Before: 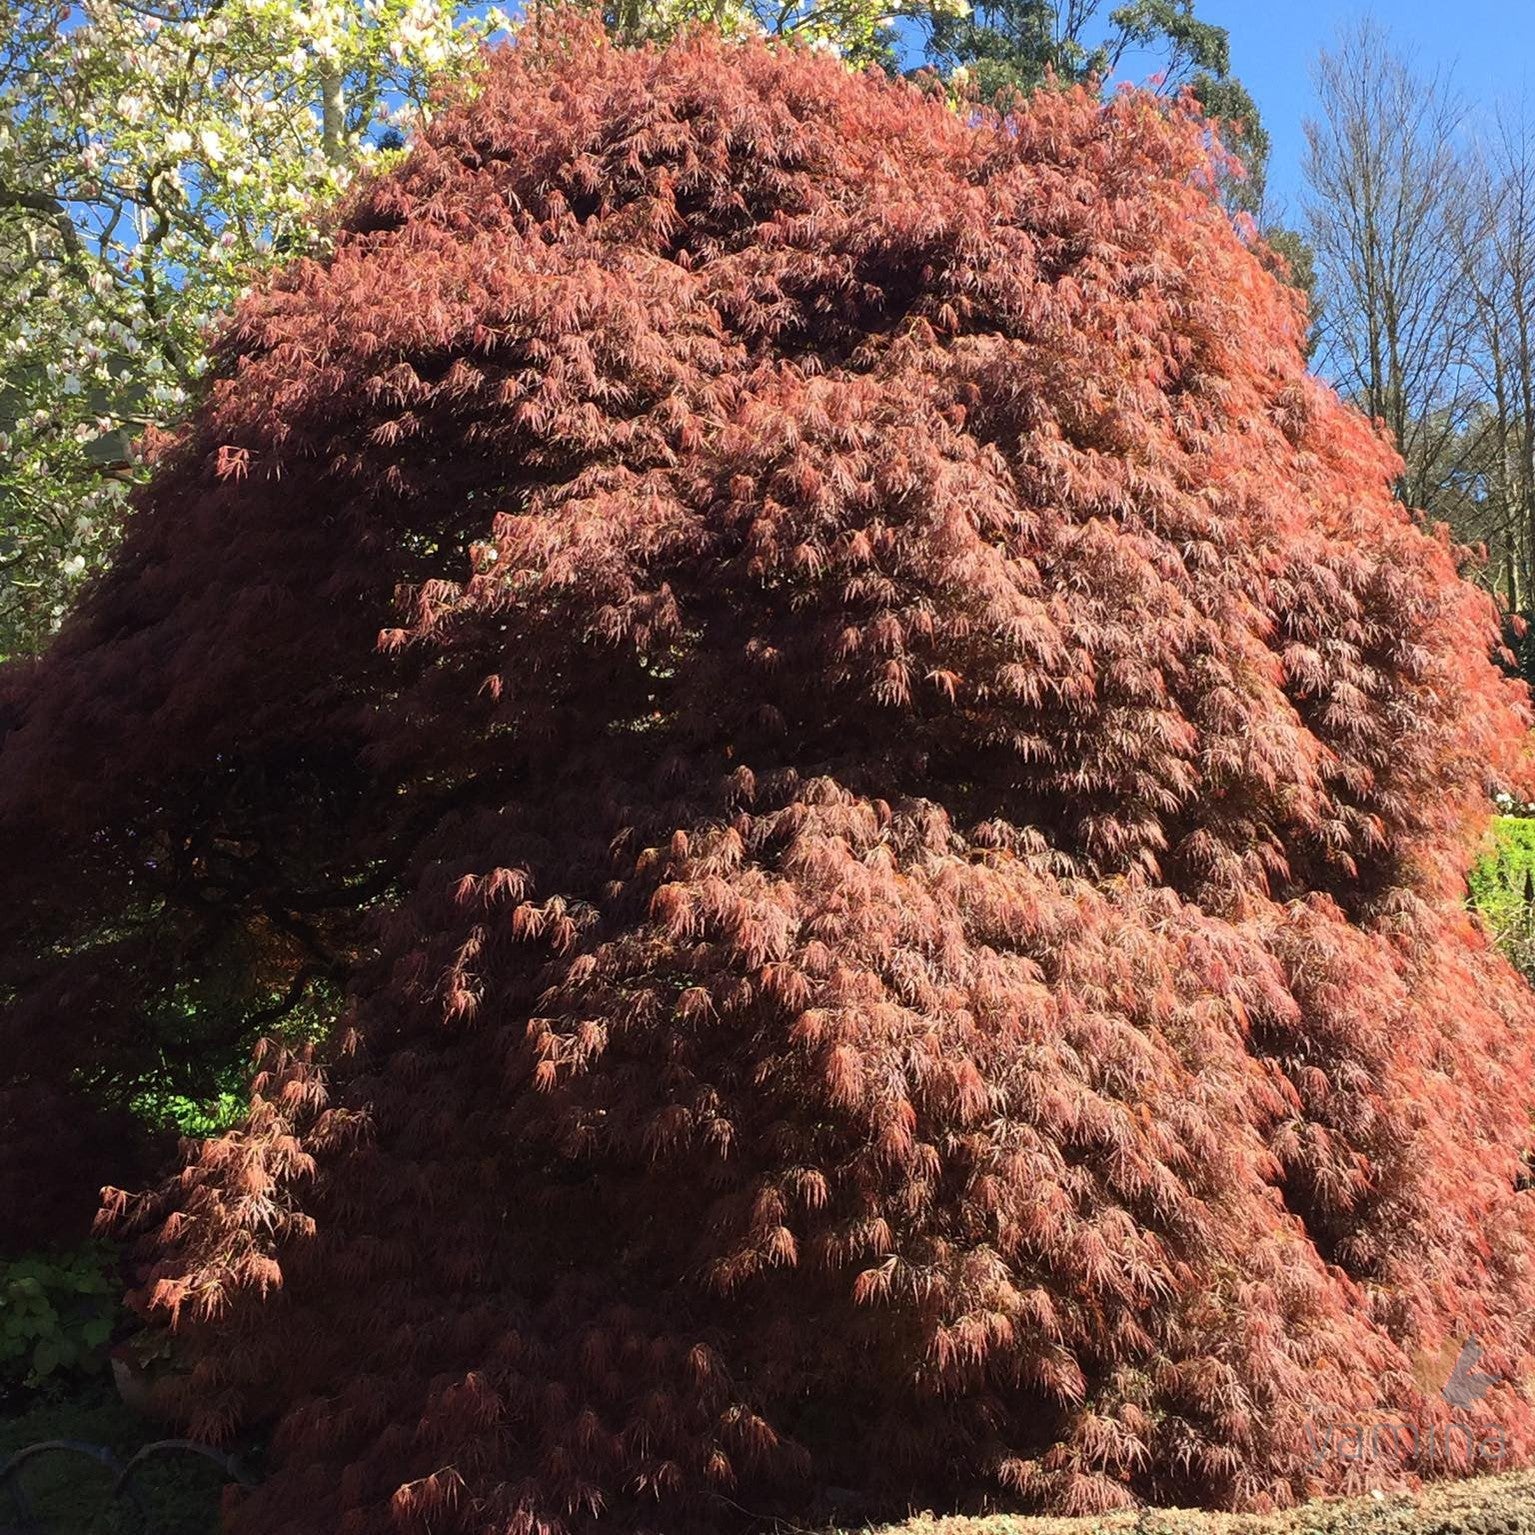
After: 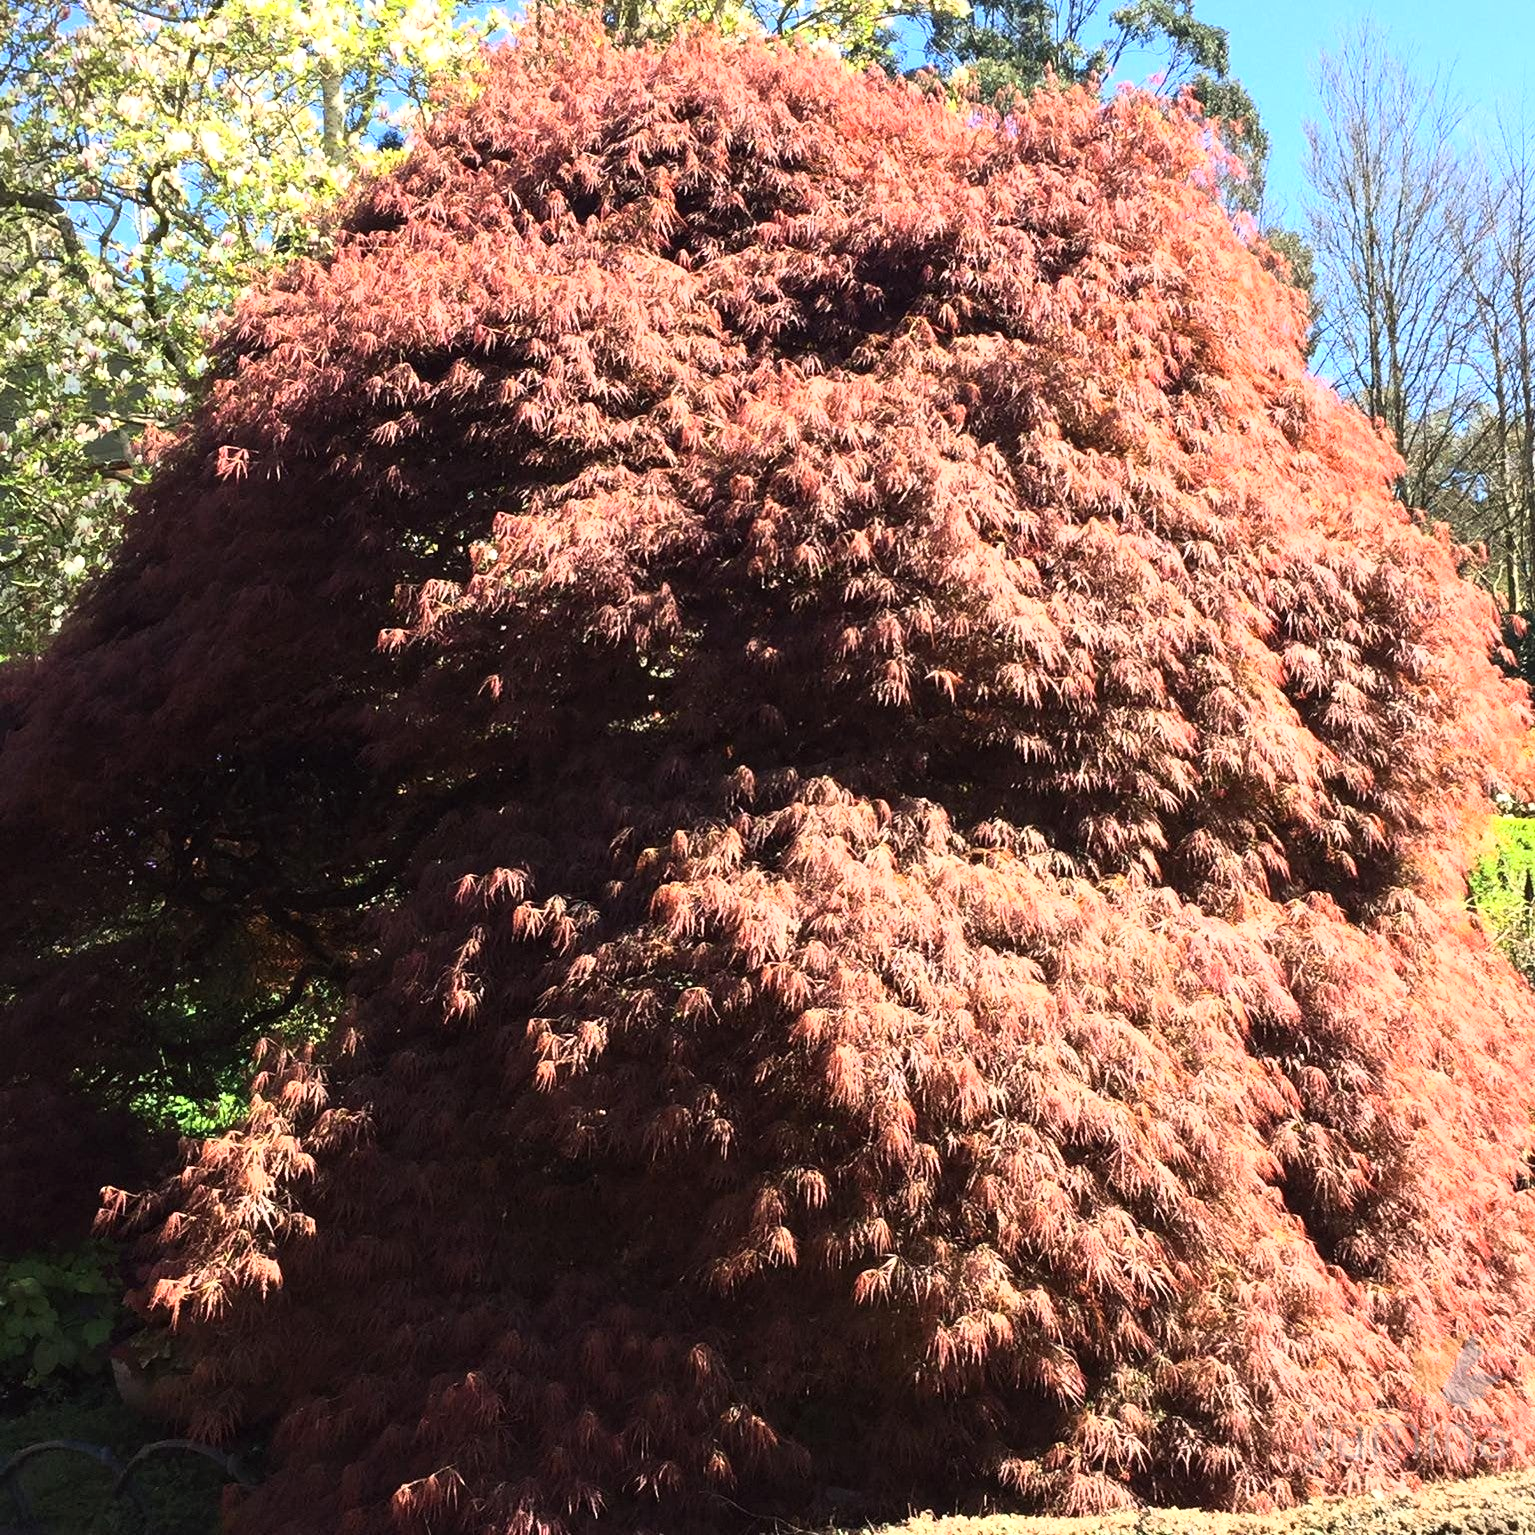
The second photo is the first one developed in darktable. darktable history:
tone equalizer: -8 EV -0.417 EV, -7 EV -0.389 EV, -6 EV -0.333 EV, -5 EV -0.222 EV, -3 EV 0.222 EV, -2 EV 0.333 EV, -1 EV 0.389 EV, +0 EV 0.417 EV, edges refinement/feathering 500, mask exposure compensation -1.57 EV, preserve details no
base curve: curves: ch0 [(0, 0) (0.557, 0.834) (1, 1)]
